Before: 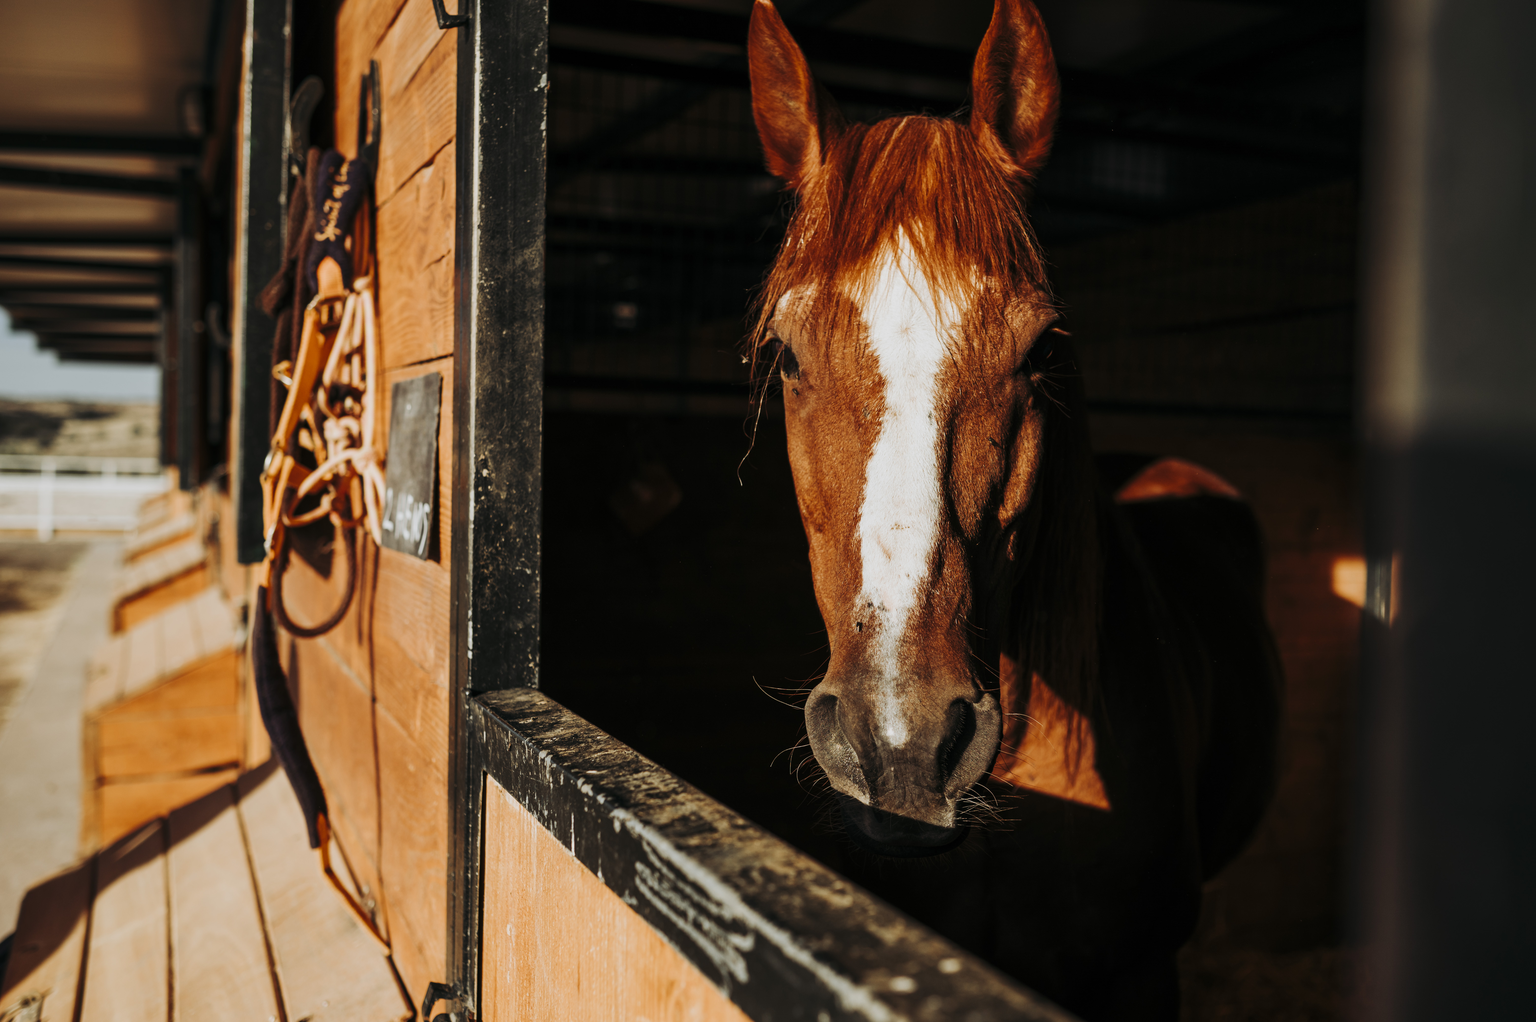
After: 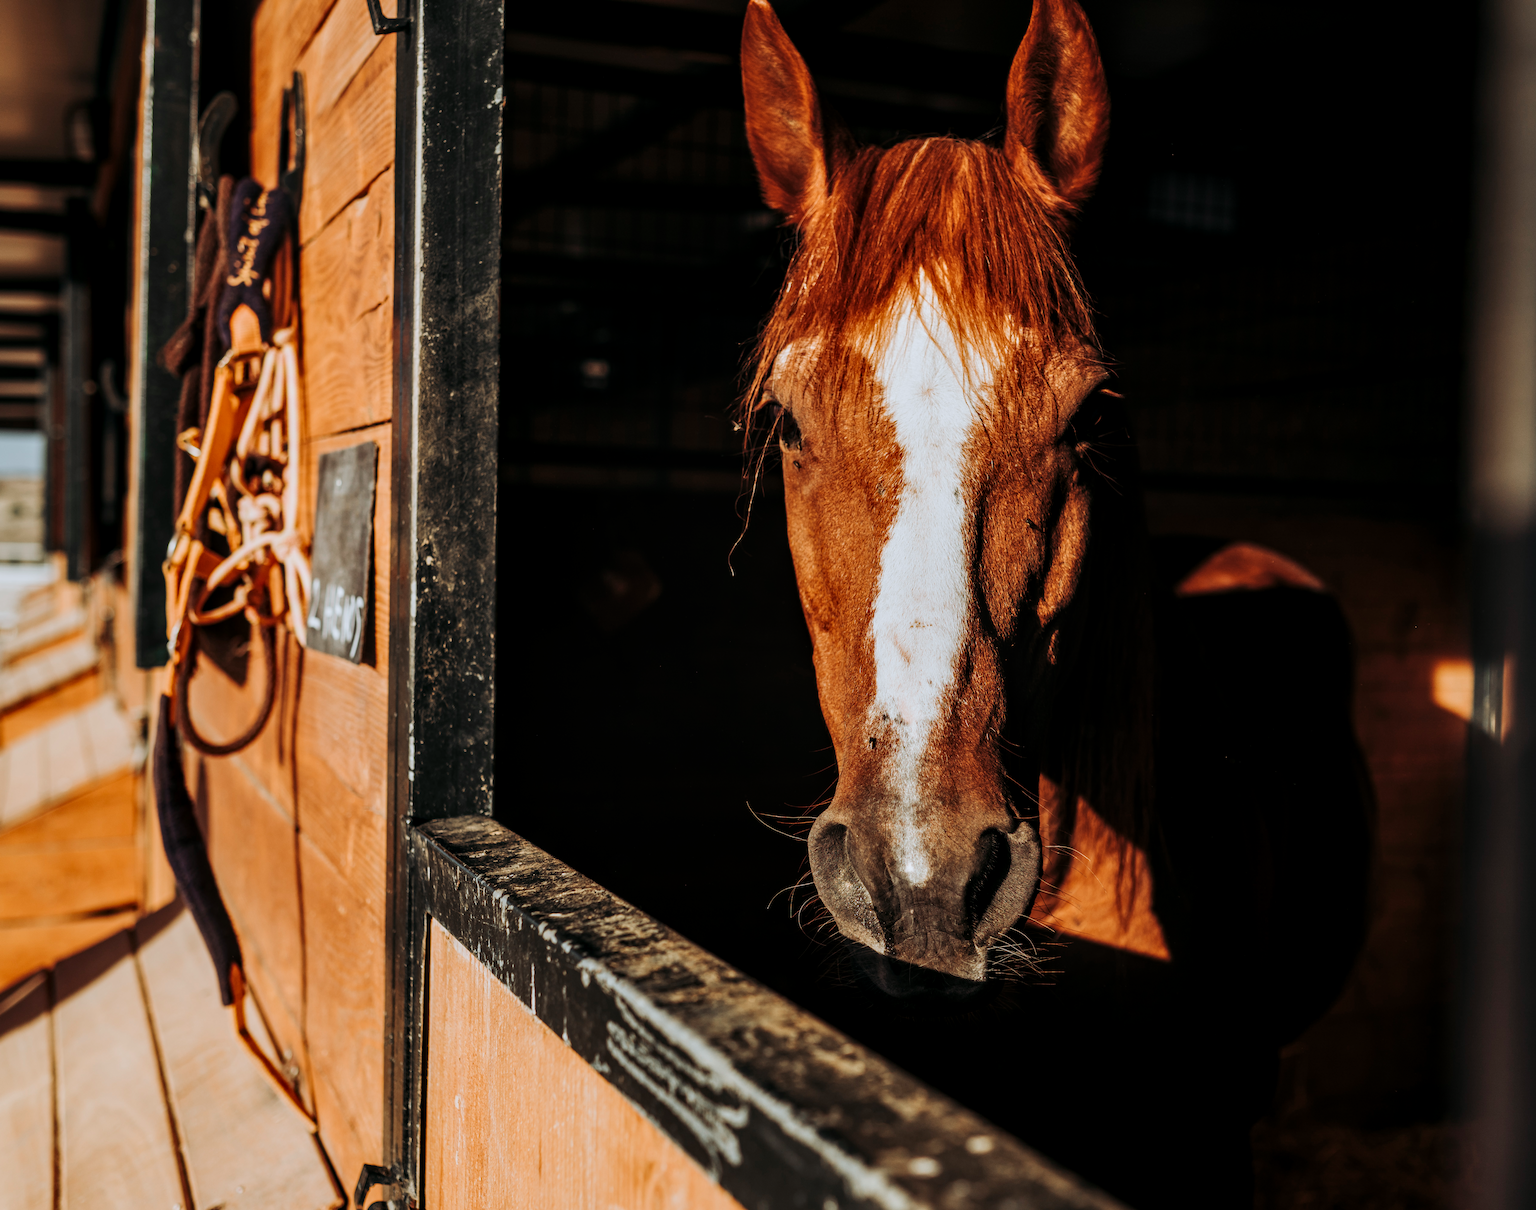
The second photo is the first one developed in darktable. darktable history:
color calibration: x 0.355, y 0.367, temperature 4700.38 K
crop: left 8.026%, right 7.374%
local contrast: on, module defaults
